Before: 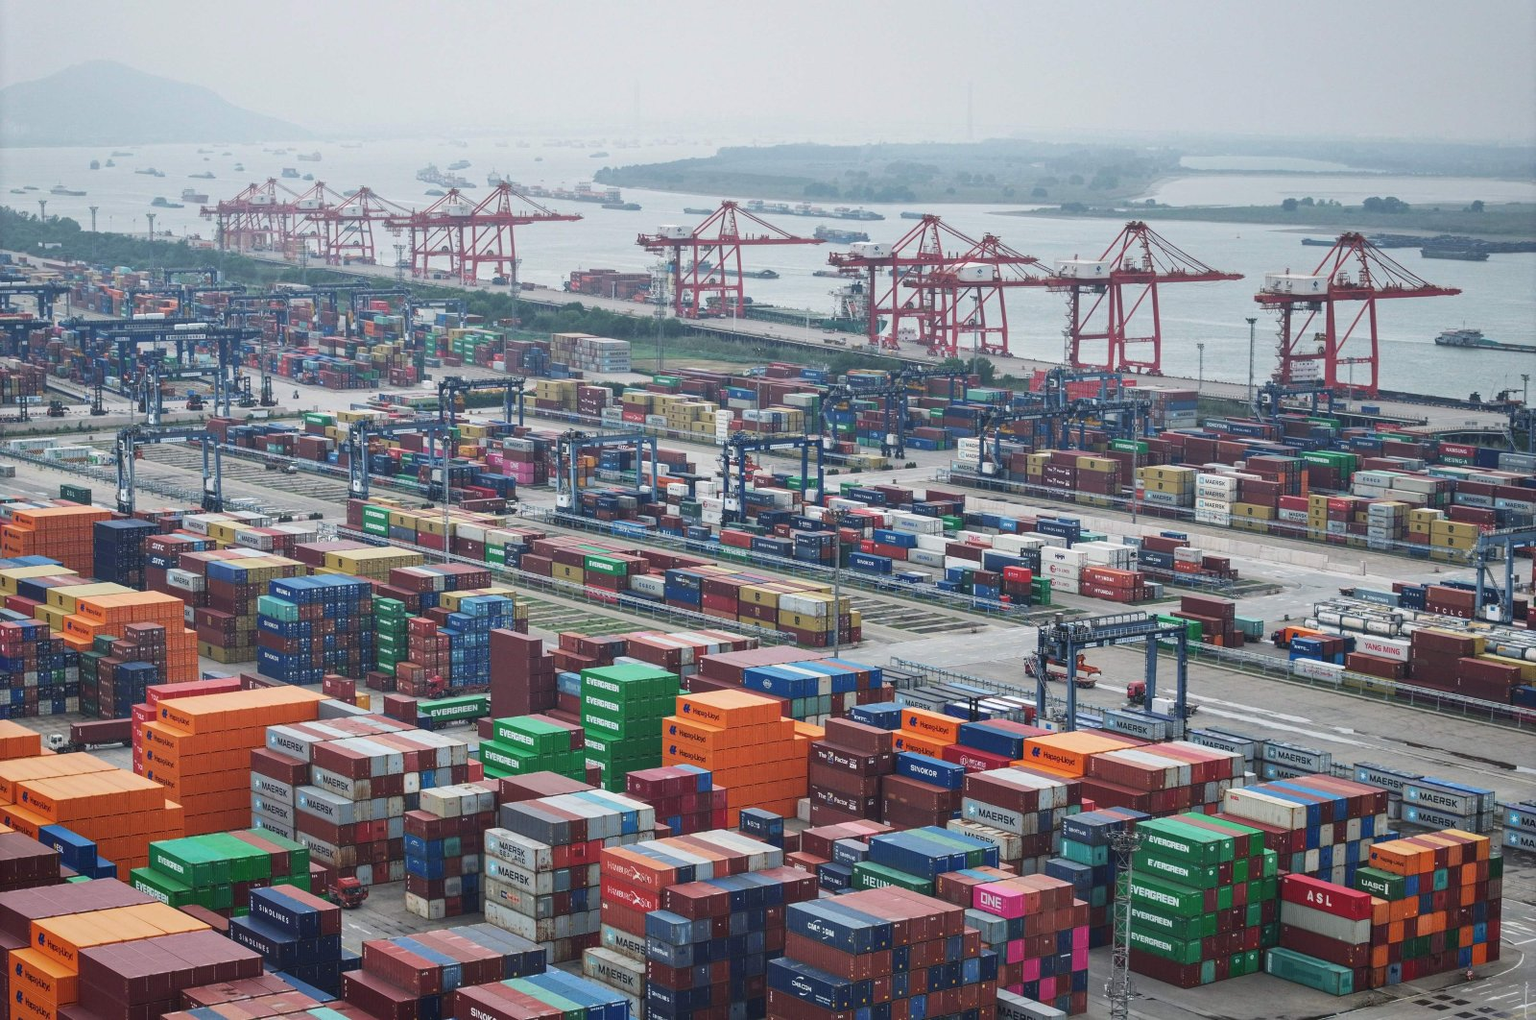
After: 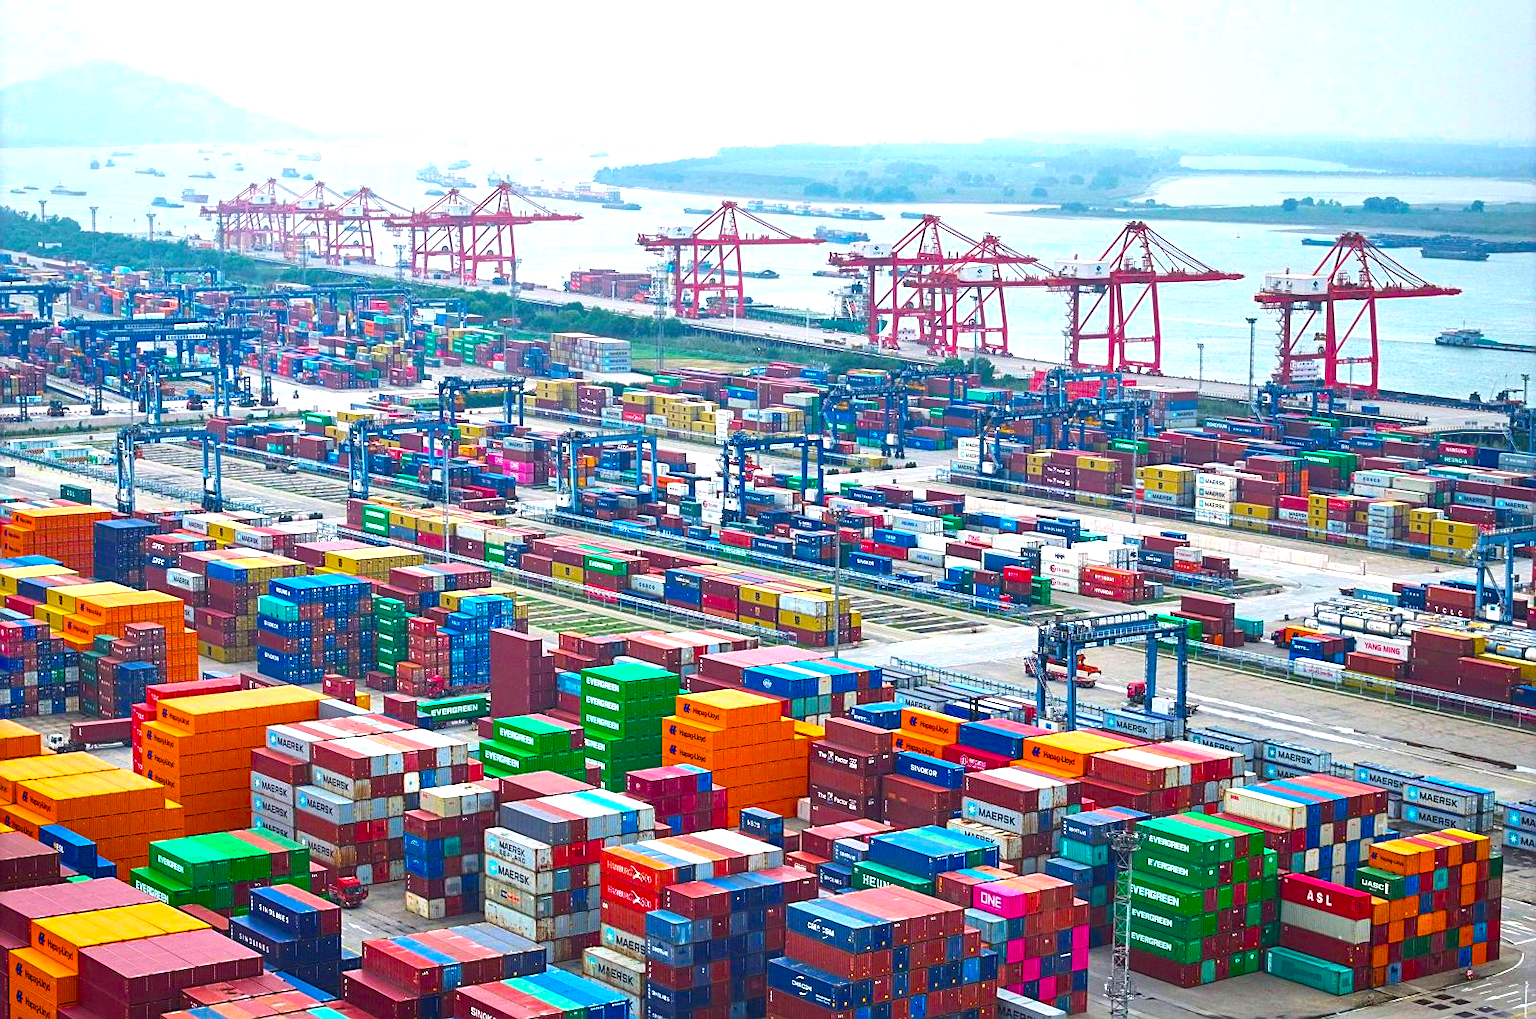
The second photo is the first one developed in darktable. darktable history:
sharpen: on, module defaults
color balance rgb: linear chroma grading › global chroma 42%, perceptual saturation grading › global saturation 42%, perceptual brilliance grading › global brilliance 25%, global vibrance 33%
